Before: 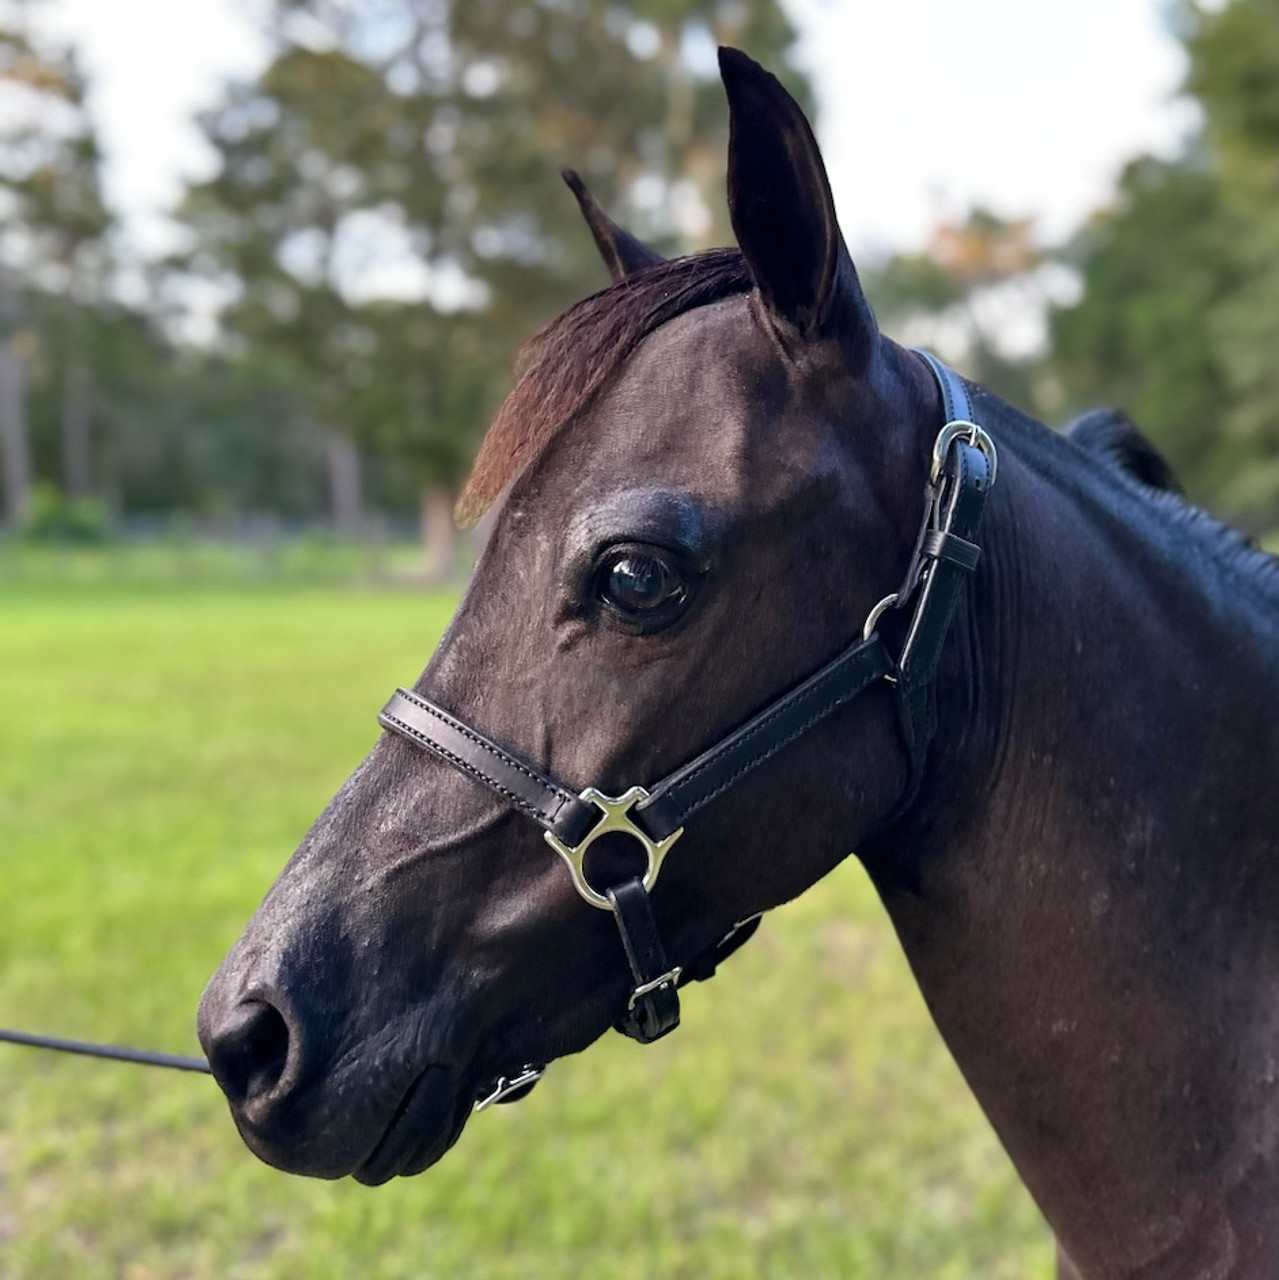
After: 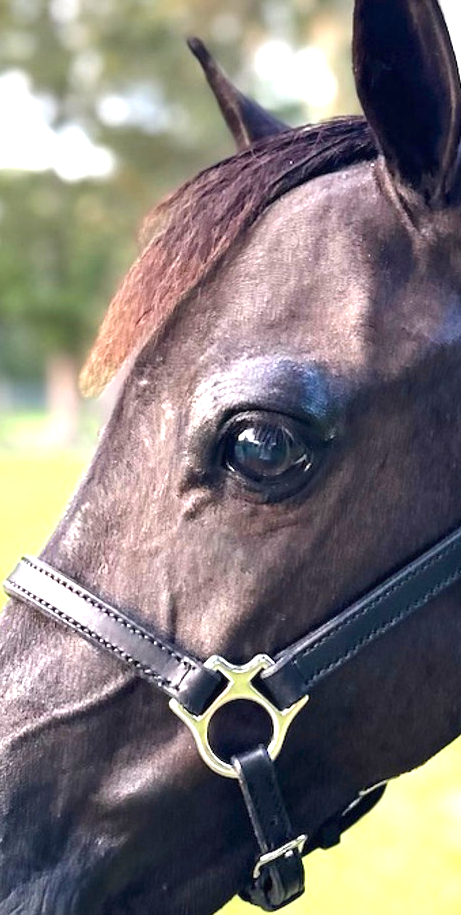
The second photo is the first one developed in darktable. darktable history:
crop and rotate: left 29.367%, top 10.385%, right 34.554%, bottom 18.055%
exposure: black level correction 0, exposure 1.445 EV, compensate highlight preservation false
